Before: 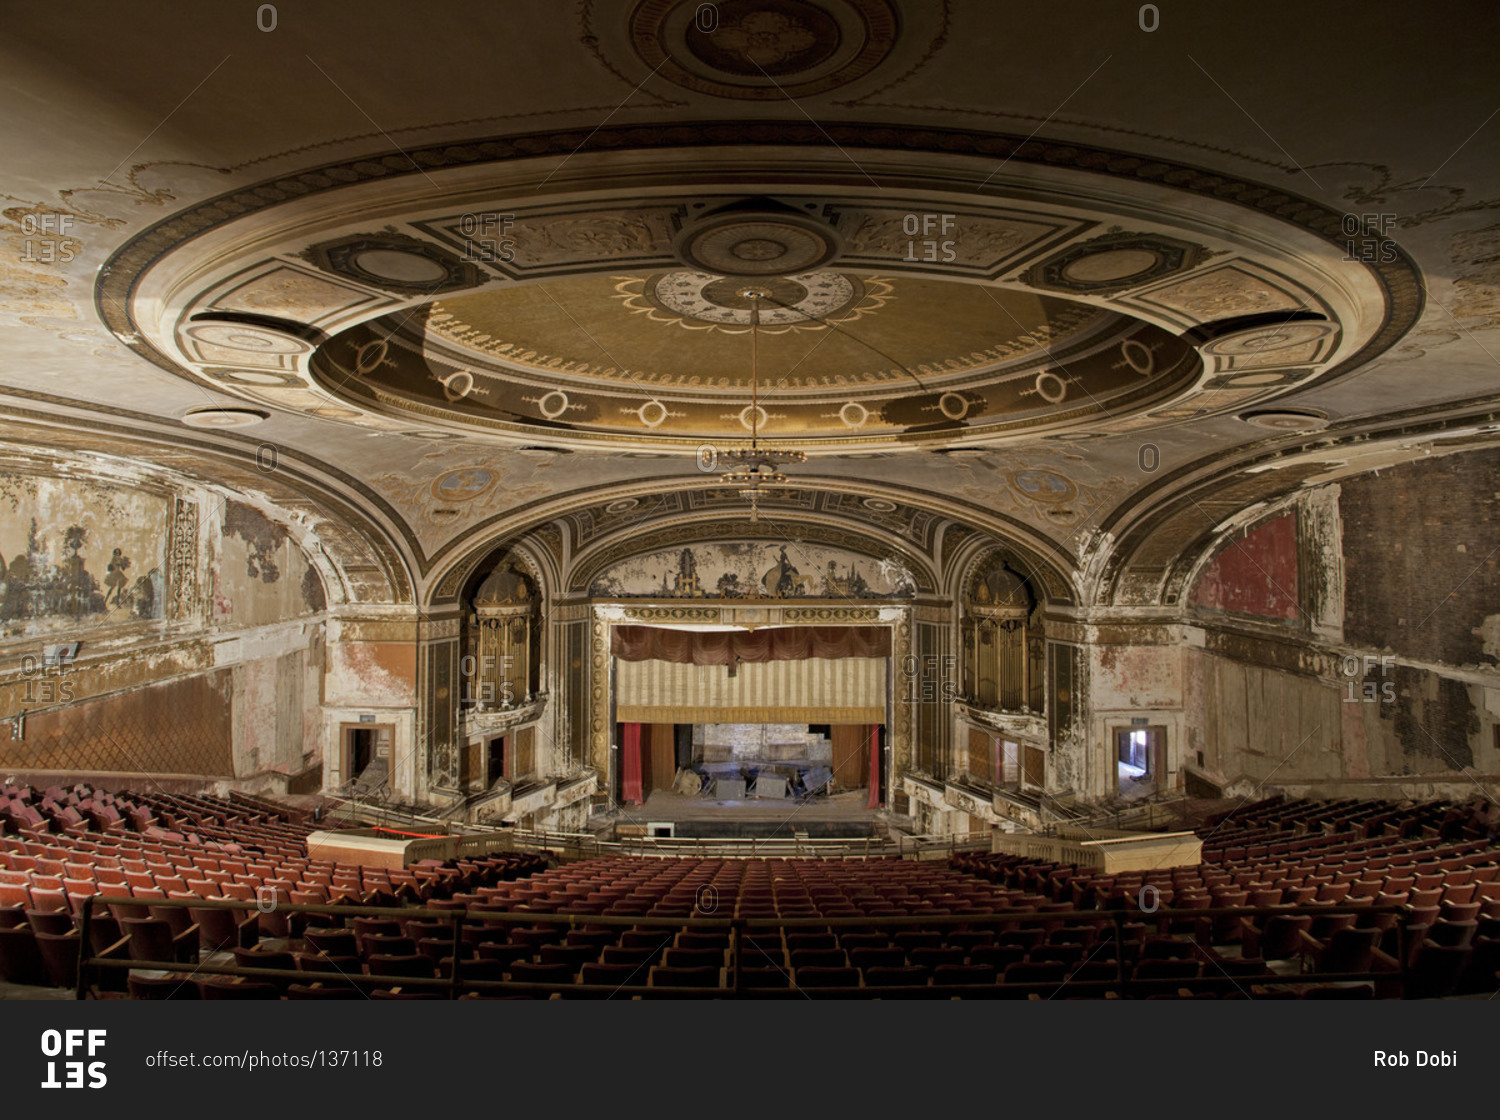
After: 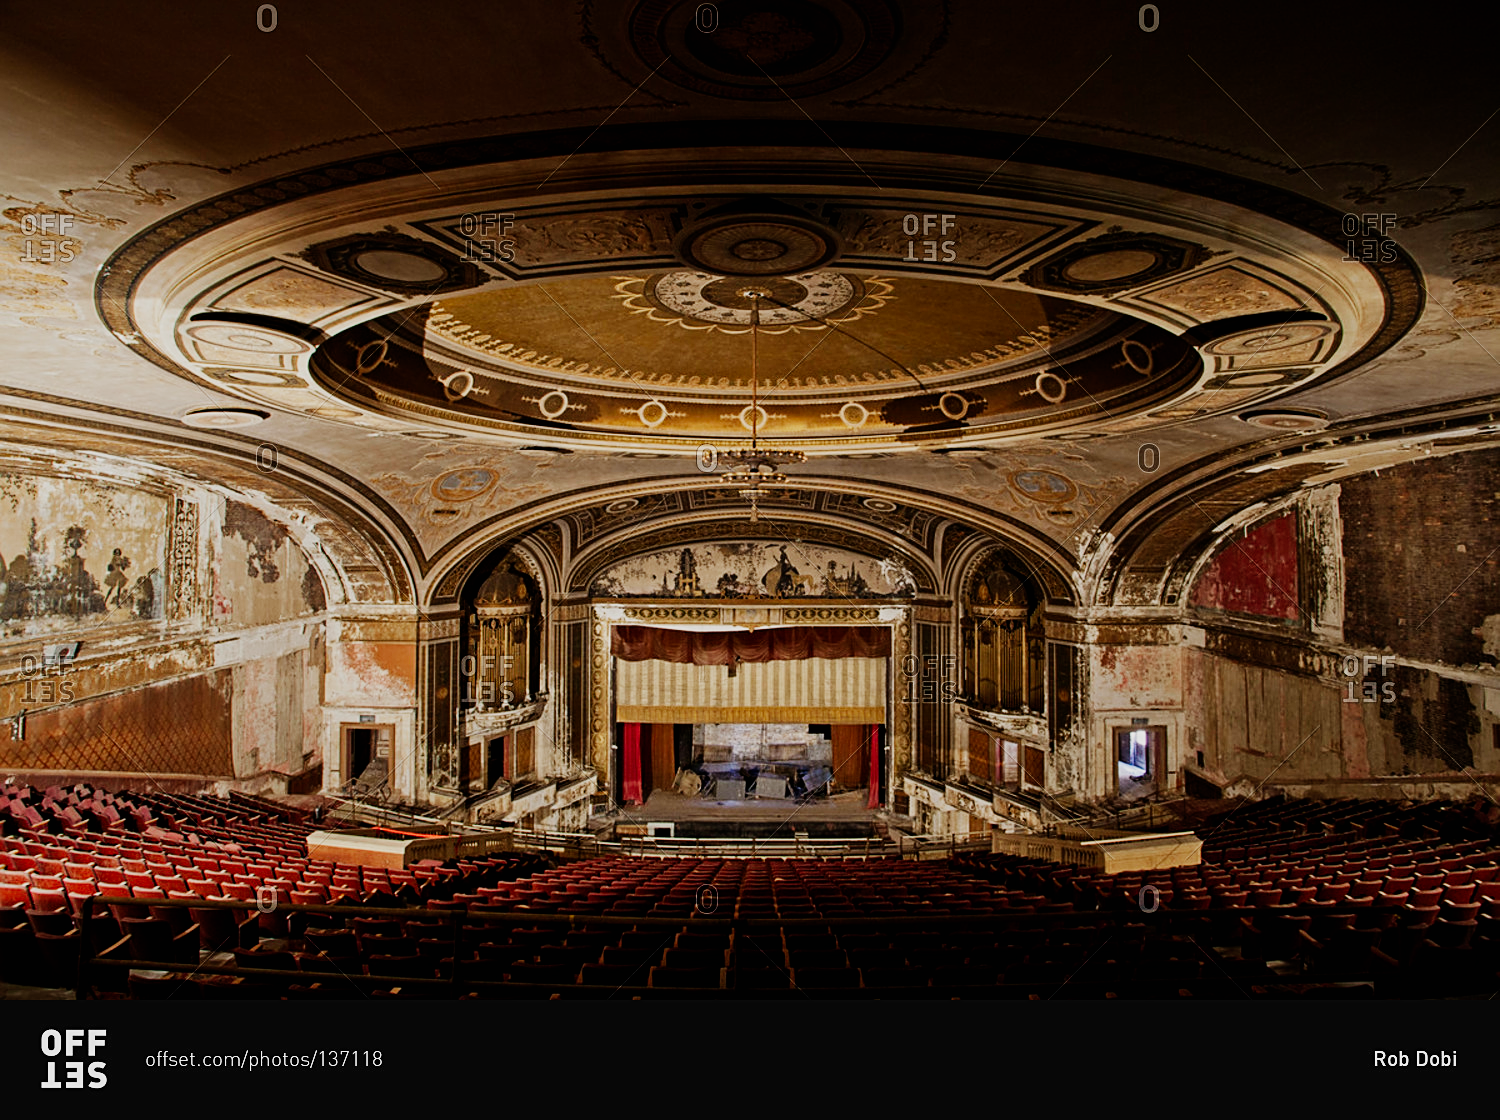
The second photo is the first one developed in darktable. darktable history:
sharpen: on, module defaults
vibrance: vibrance 15%
sigmoid: contrast 1.69, skew -0.23, preserve hue 0%, red attenuation 0.1, red rotation 0.035, green attenuation 0.1, green rotation -0.017, blue attenuation 0.15, blue rotation -0.052, base primaries Rec2020
